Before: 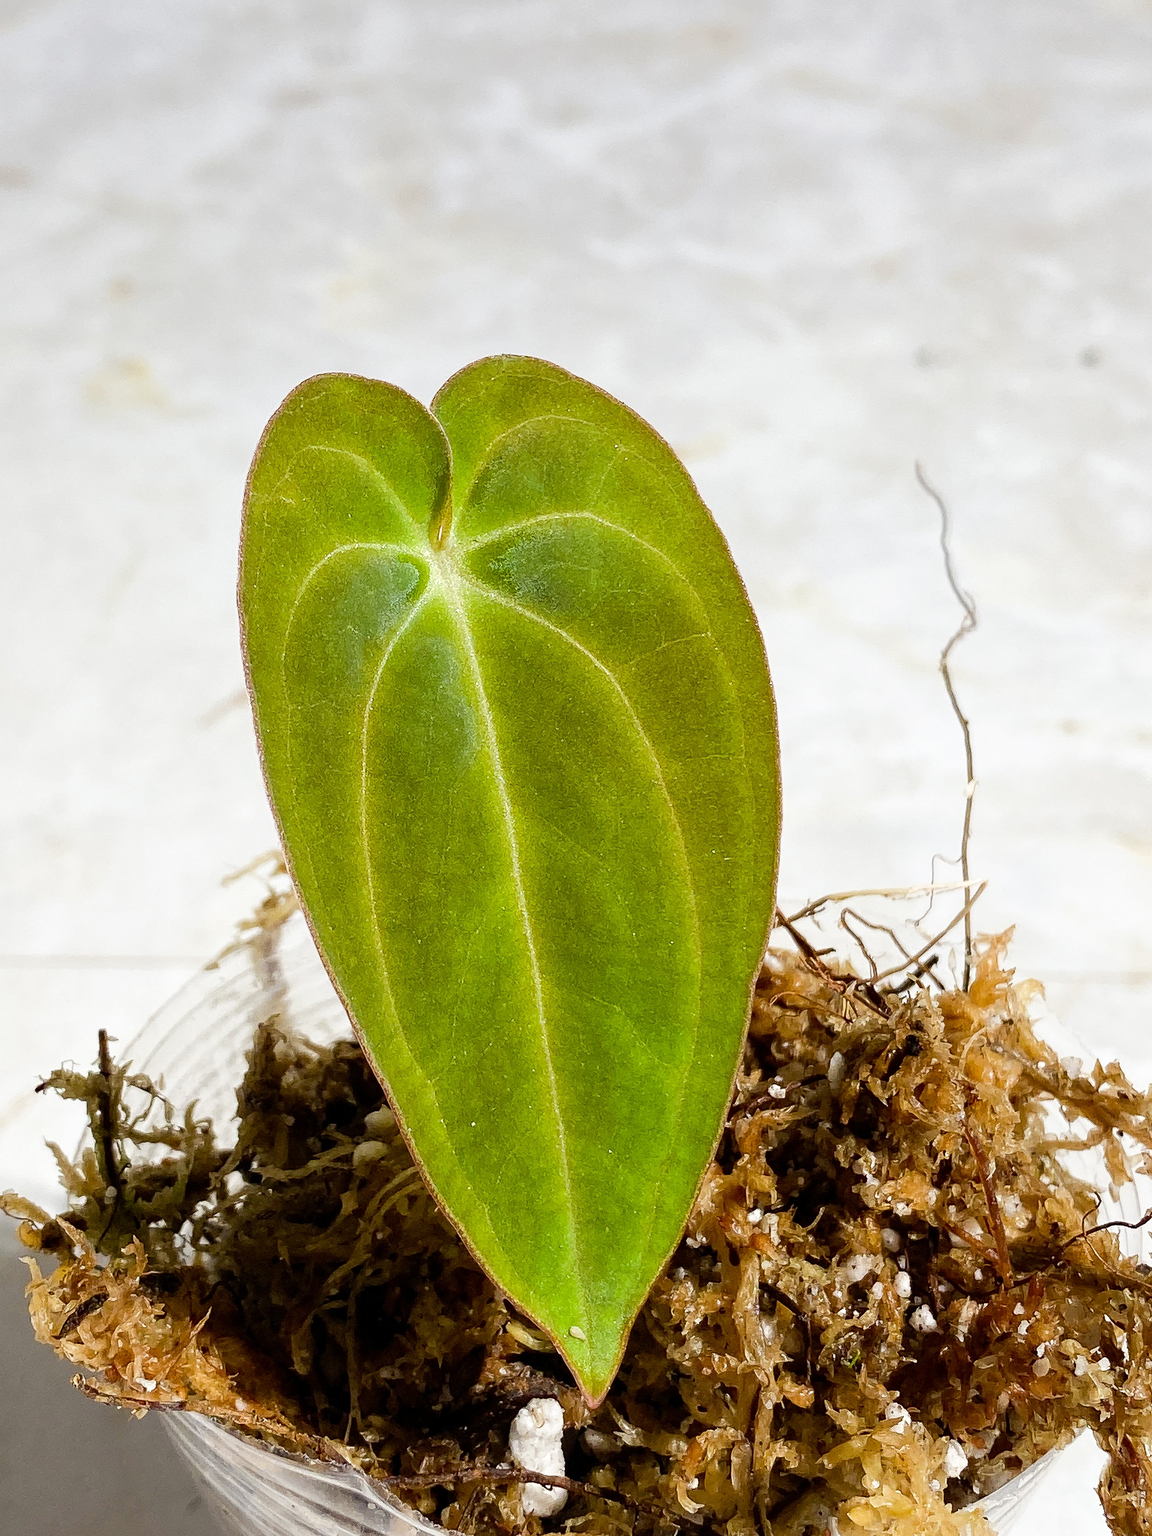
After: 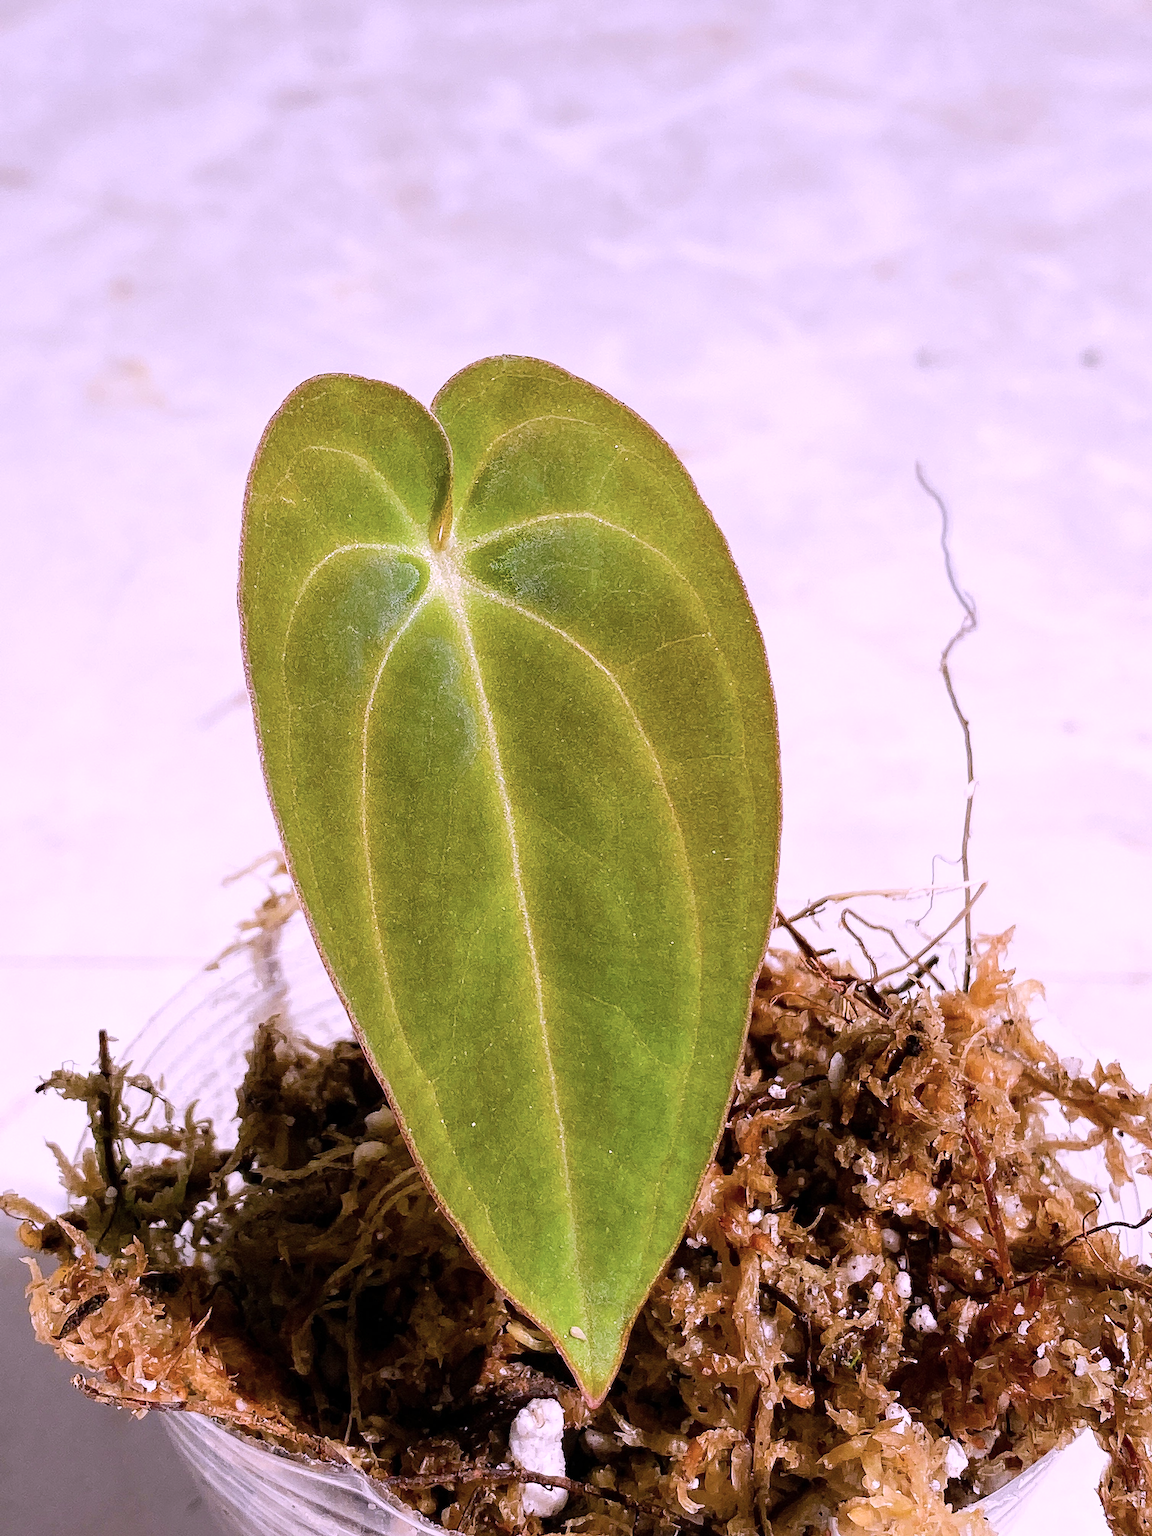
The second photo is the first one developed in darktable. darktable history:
color correction: highlights a* 16.22, highlights b* -20.53
